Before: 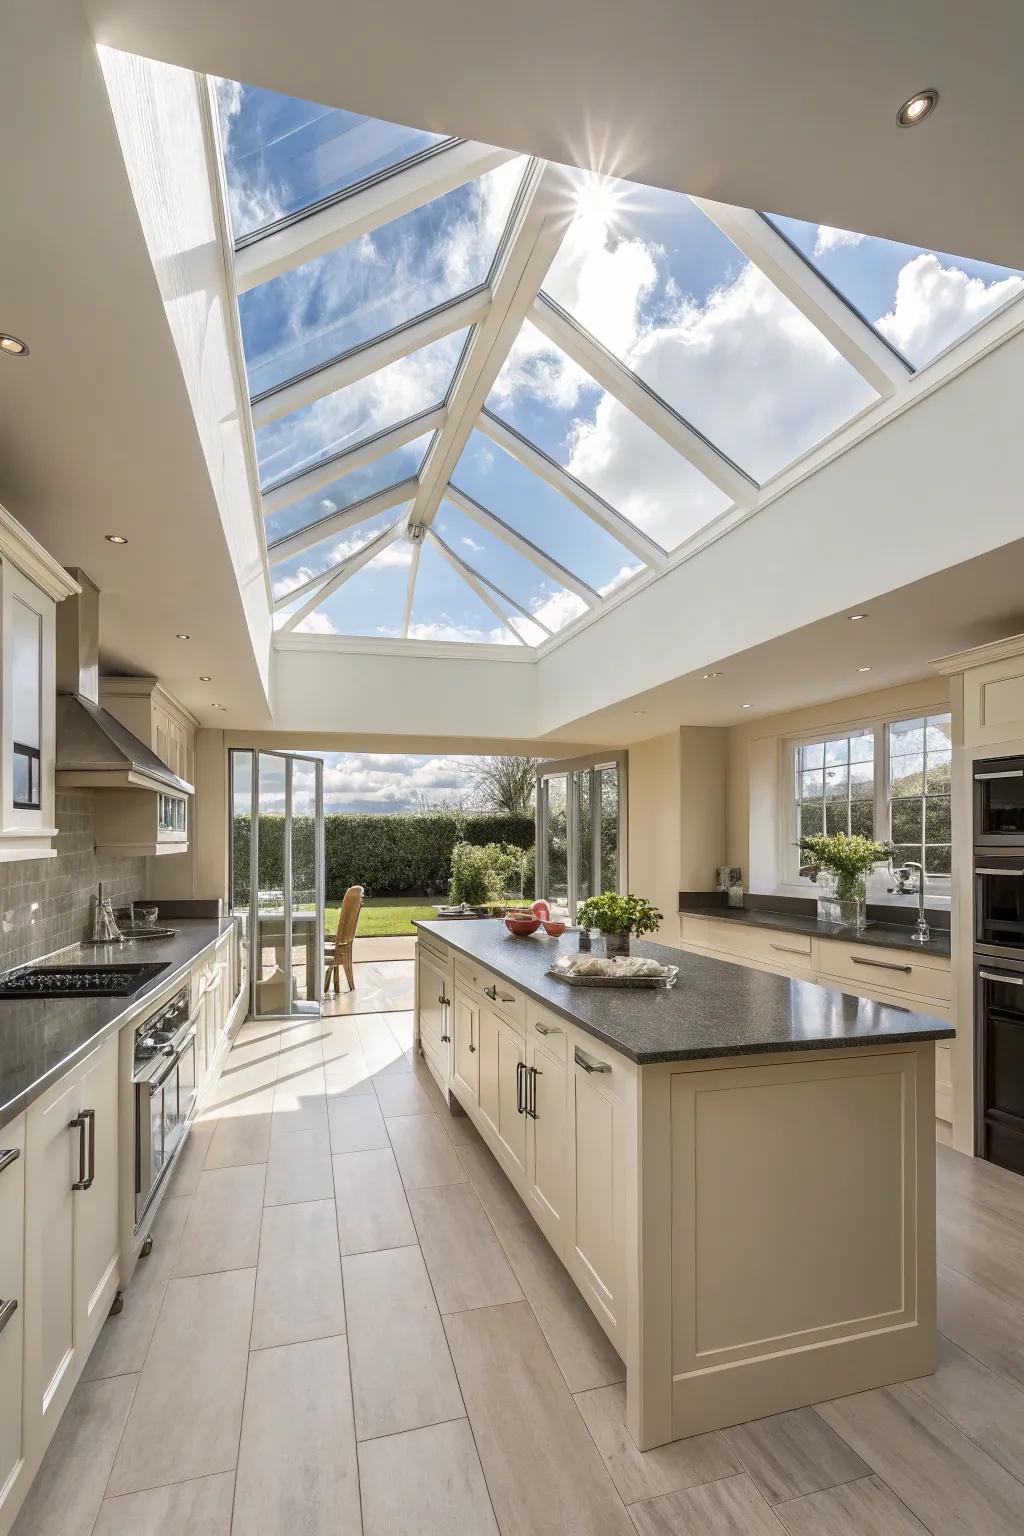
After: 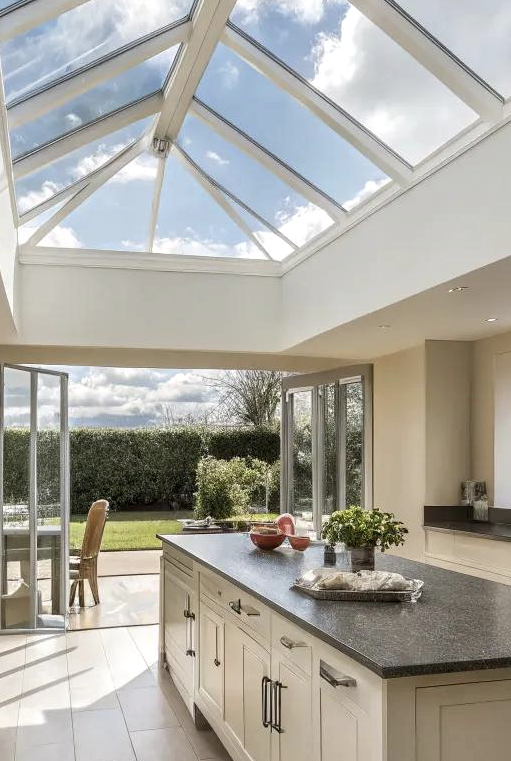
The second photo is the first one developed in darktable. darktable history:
local contrast: highlights 105%, shadows 102%, detail 119%, midtone range 0.2
contrast brightness saturation: contrast 0.097, saturation -0.37
color correction: highlights b* -0.059, saturation 1.37
shadows and highlights: shadows 25.45, highlights -25.85
crop: left 24.983%, top 25.141%, right 25.08%, bottom 25.283%
